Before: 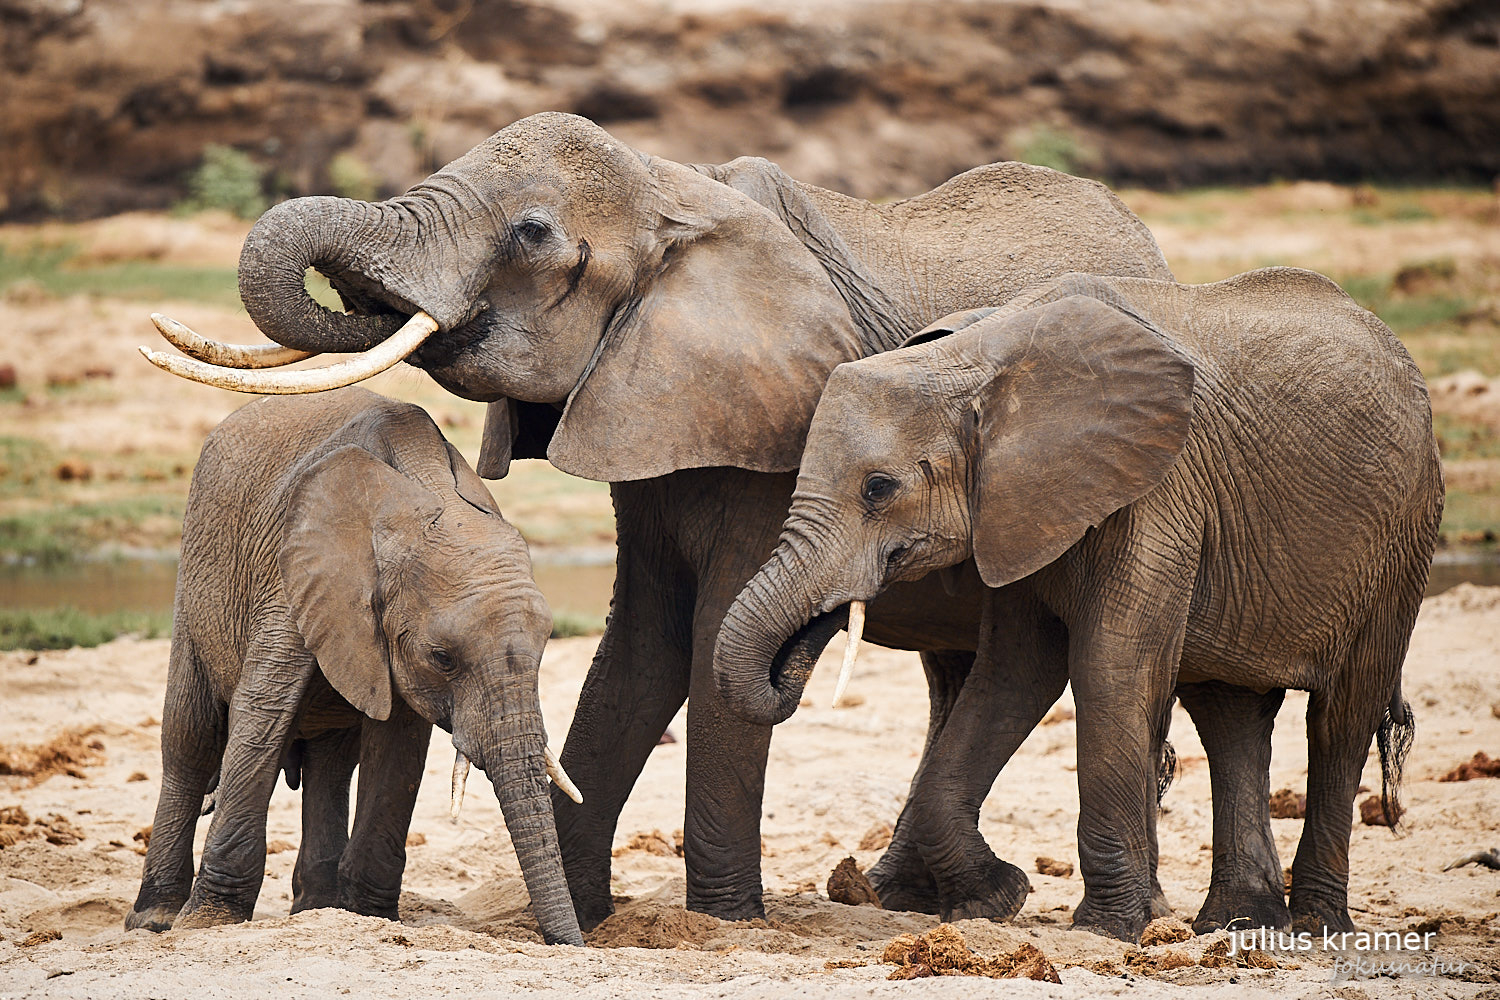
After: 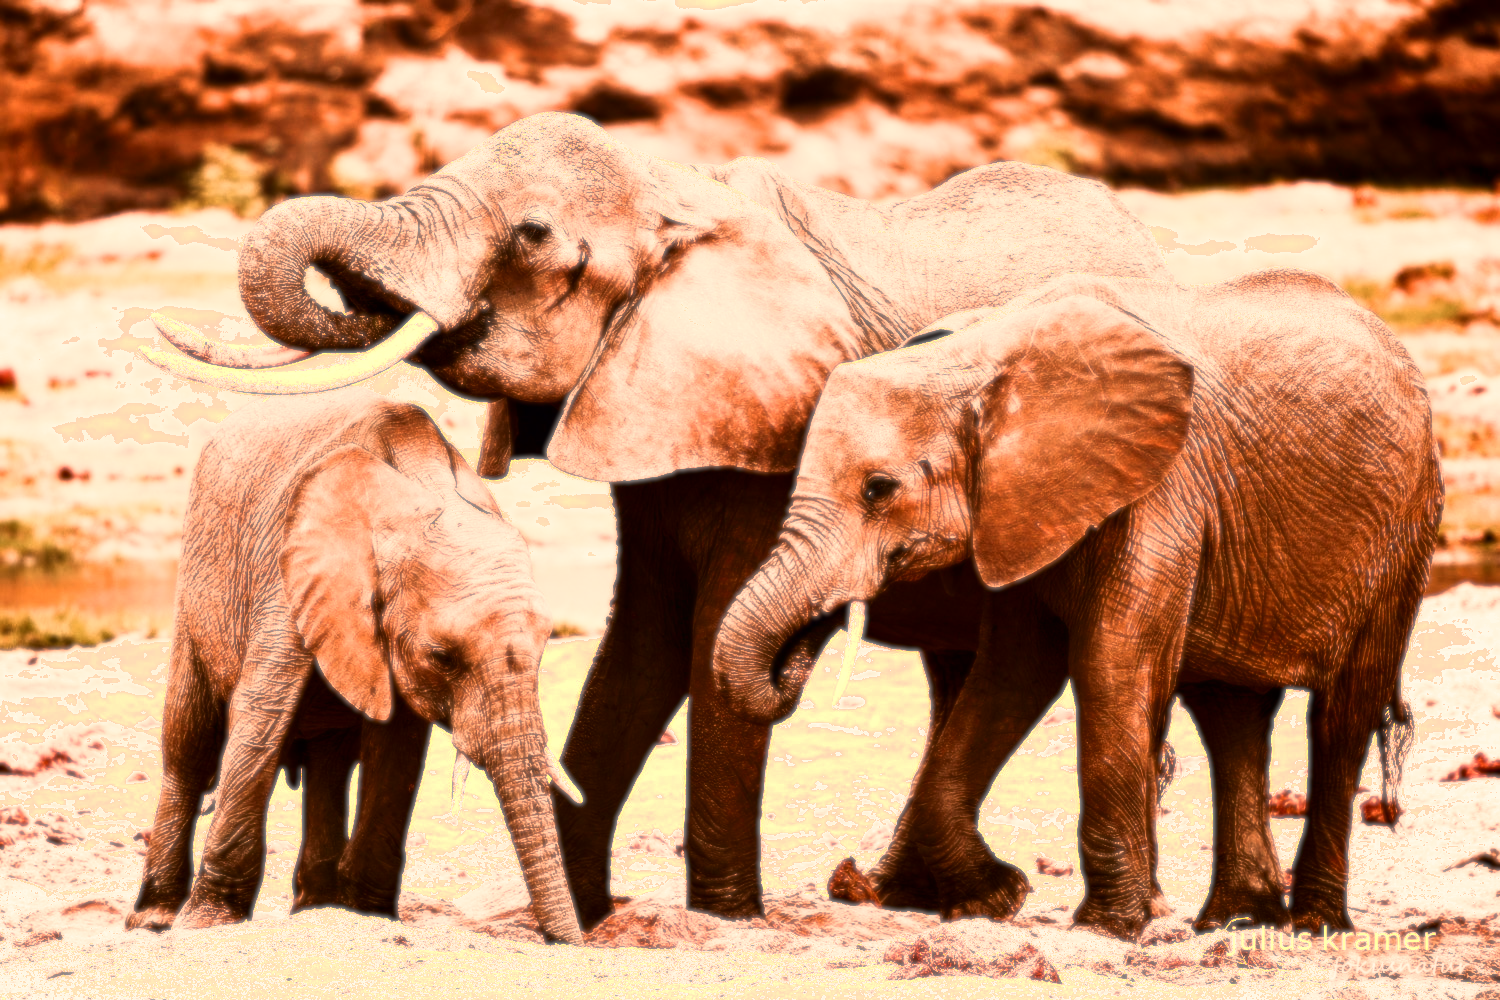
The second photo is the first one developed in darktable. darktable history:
contrast brightness saturation: contrast 0.13, brightness -0.05, saturation 0.16
shadows and highlights: shadows -62.32, white point adjustment -5.22, highlights 61.59
white balance: red 1.467, blue 0.684
color balance rgb: on, module defaults
tone equalizer: -8 EV -0.417 EV, -7 EV -0.389 EV, -6 EV -0.333 EV, -5 EV -0.222 EV, -3 EV 0.222 EV, -2 EV 0.333 EV, -1 EV 0.389 EV, +0 EV 0.417 EV, edges refinement/feathering 500, mask exposure compensation -1.57 EV, preserve details no
soften: size 8.67%, mix 49%
